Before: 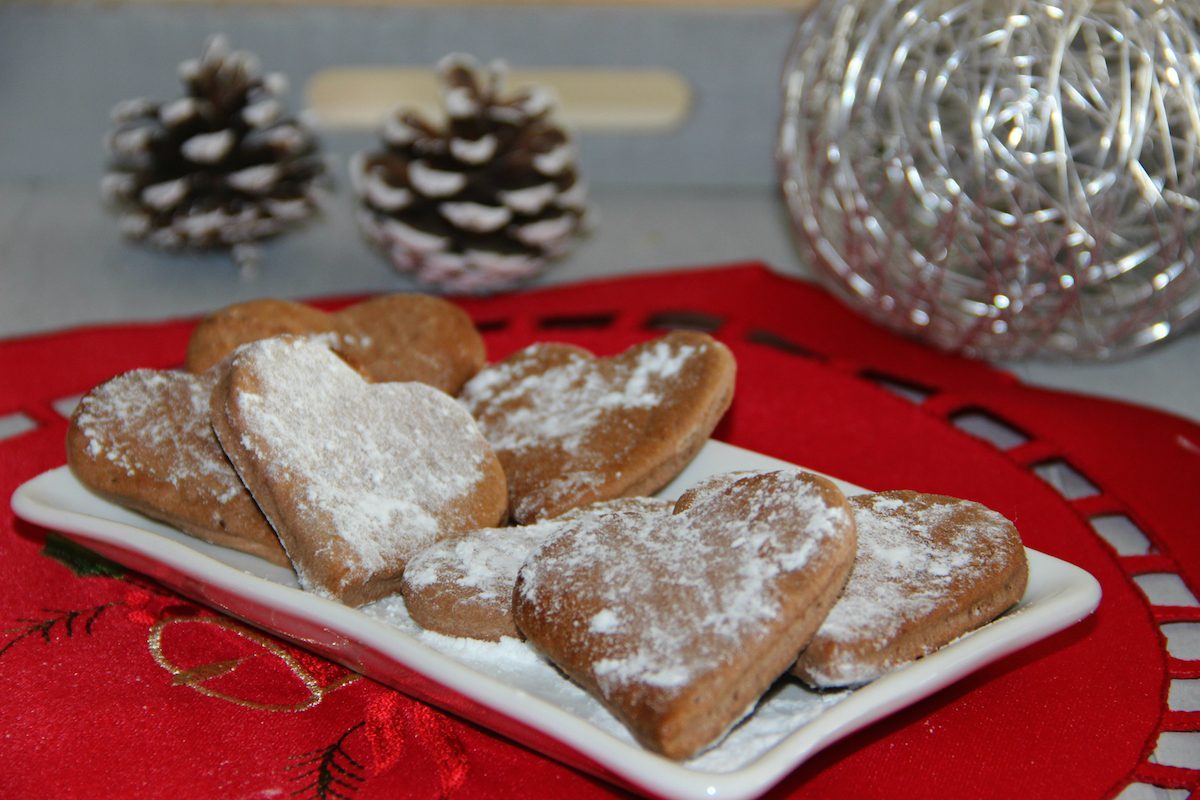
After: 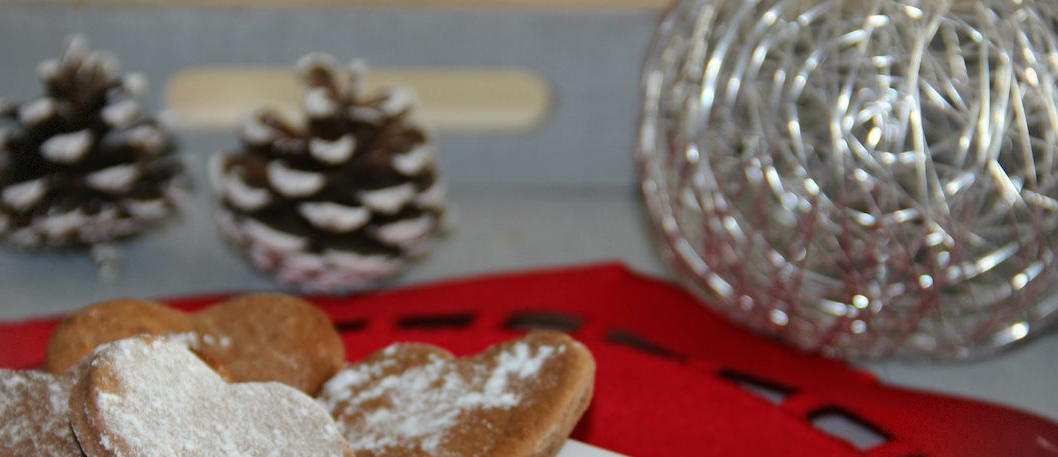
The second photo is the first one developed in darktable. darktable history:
crop and rotate: left 11.812%, bottom 42.776%
vignetting: fall-off start 91%, fall-off radius 39.39%, brightness -0.182, saturation -0.3, width/height ratio 1.219, shape 1.3, dithering 8-bit output, unbound false
